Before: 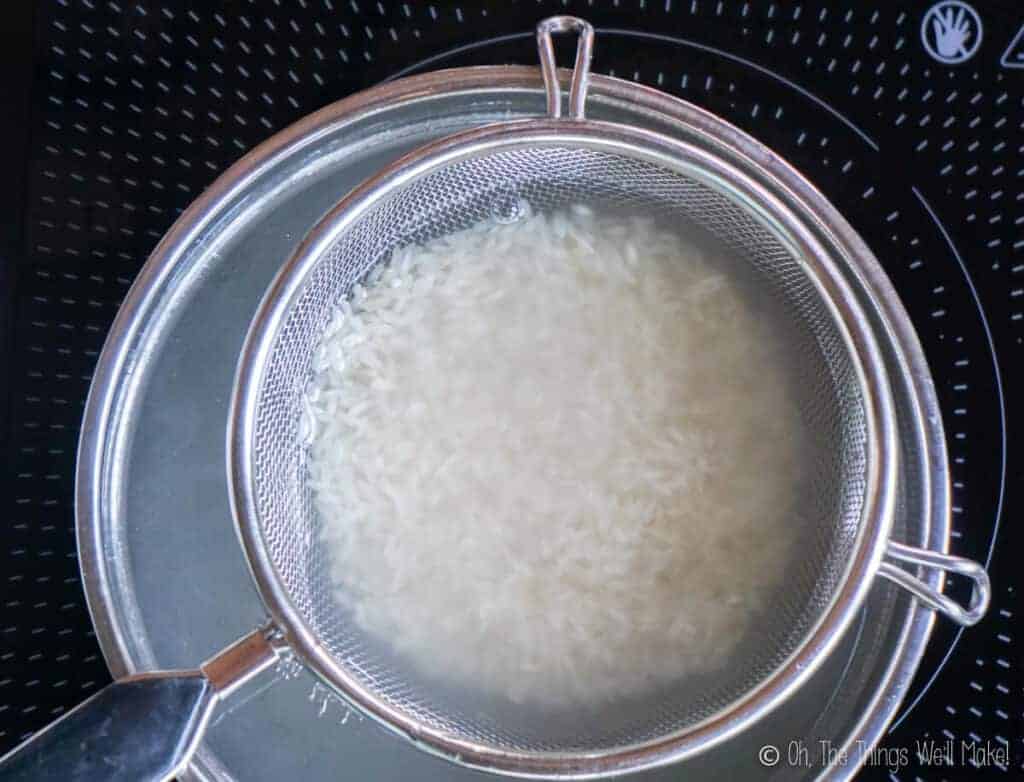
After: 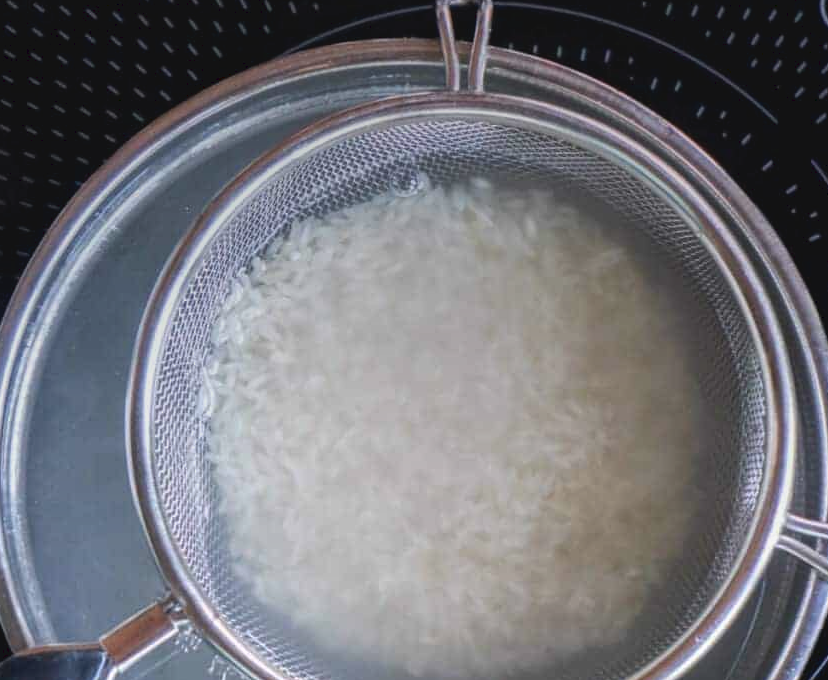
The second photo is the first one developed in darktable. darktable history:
graduated density: rotation -0.352°, offset 57.64
tone curve: curves: ch0 [(0, 0) (0.003, 0.051) (0.011, 0.054) (0.025, 0.056) (0.044, 0.07) (0.069, 0.092) (0.1, 0.119) (0.136, 0.149) (0.177, 0.189) (0.224, 0.231) (0.277, 0.278) (0.335, 0.329) (0.399, 0.386) (0.468, 0.454) (0.543, 0.524) (0.623, 0.603) (0.709, 0.687) (0.801, 0.776) (0.898, 0.878) (1, 1)], preserve colors none
crop: left 9.929%, top 3.475%, right 9.188%, bottom 9.529%
